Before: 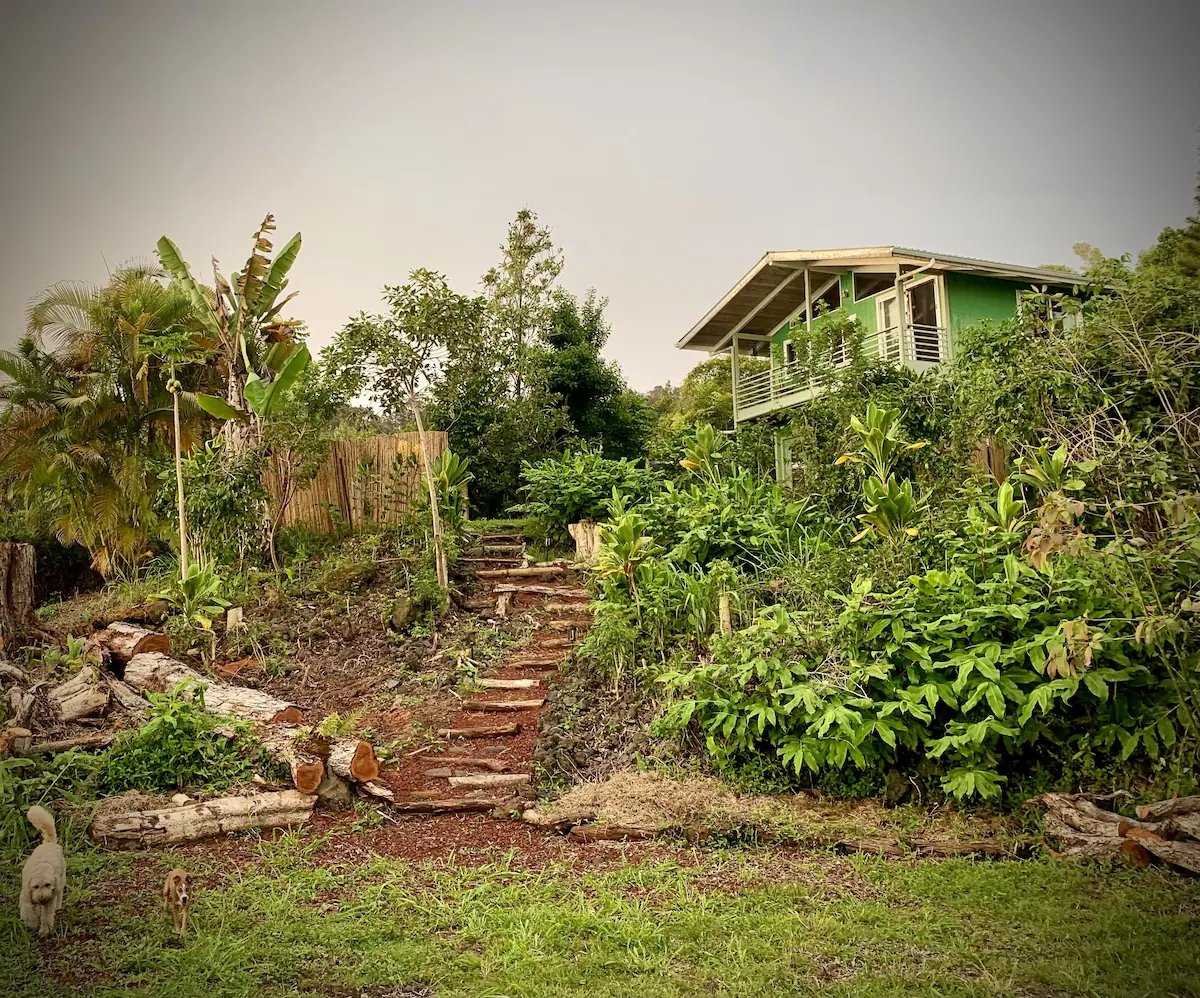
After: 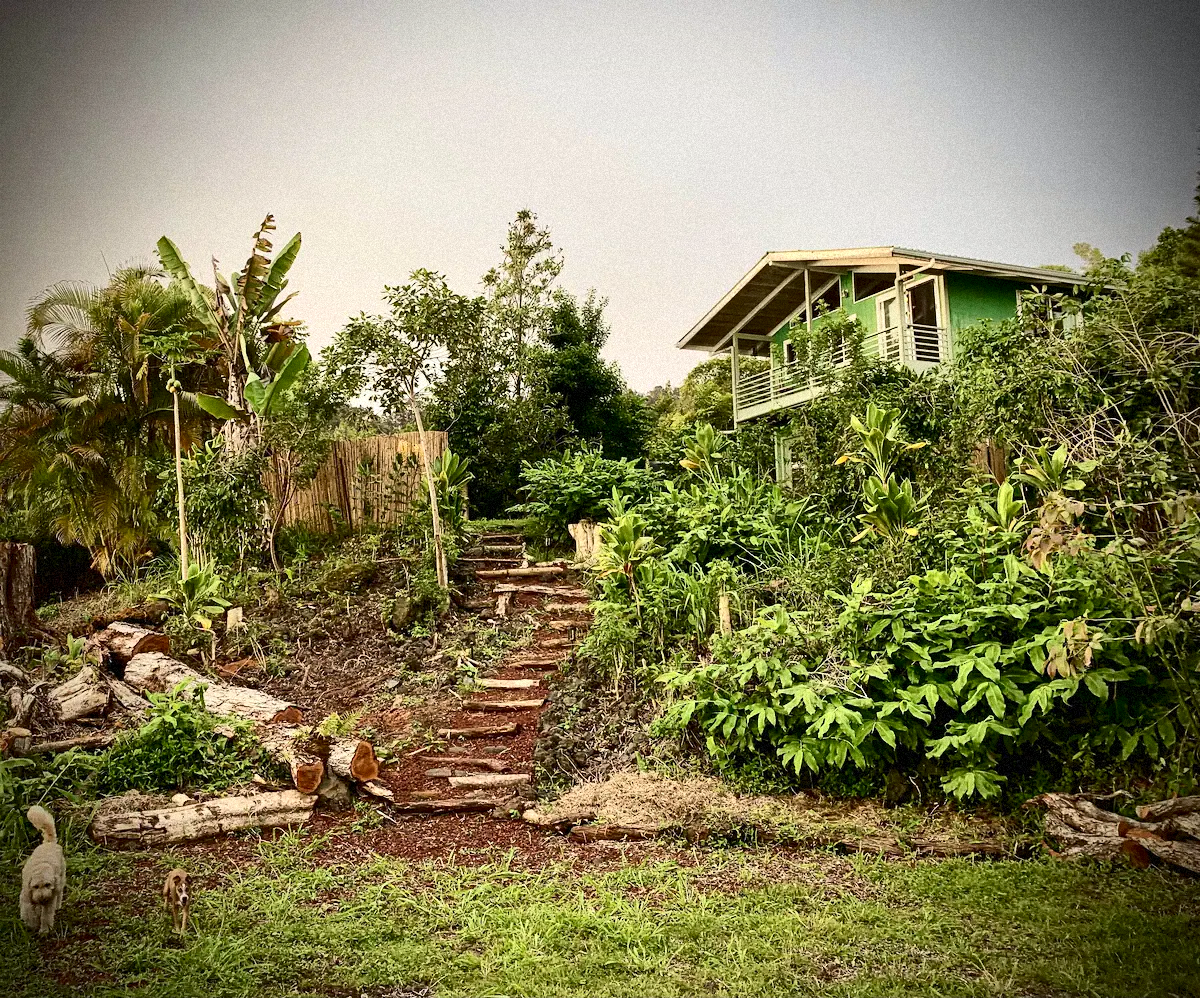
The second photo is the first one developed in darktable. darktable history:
haze removal: compatibility mode true, adaptive false
grain: mid-tones bias 0%
contrast brightness saturation: contrast 0.28
